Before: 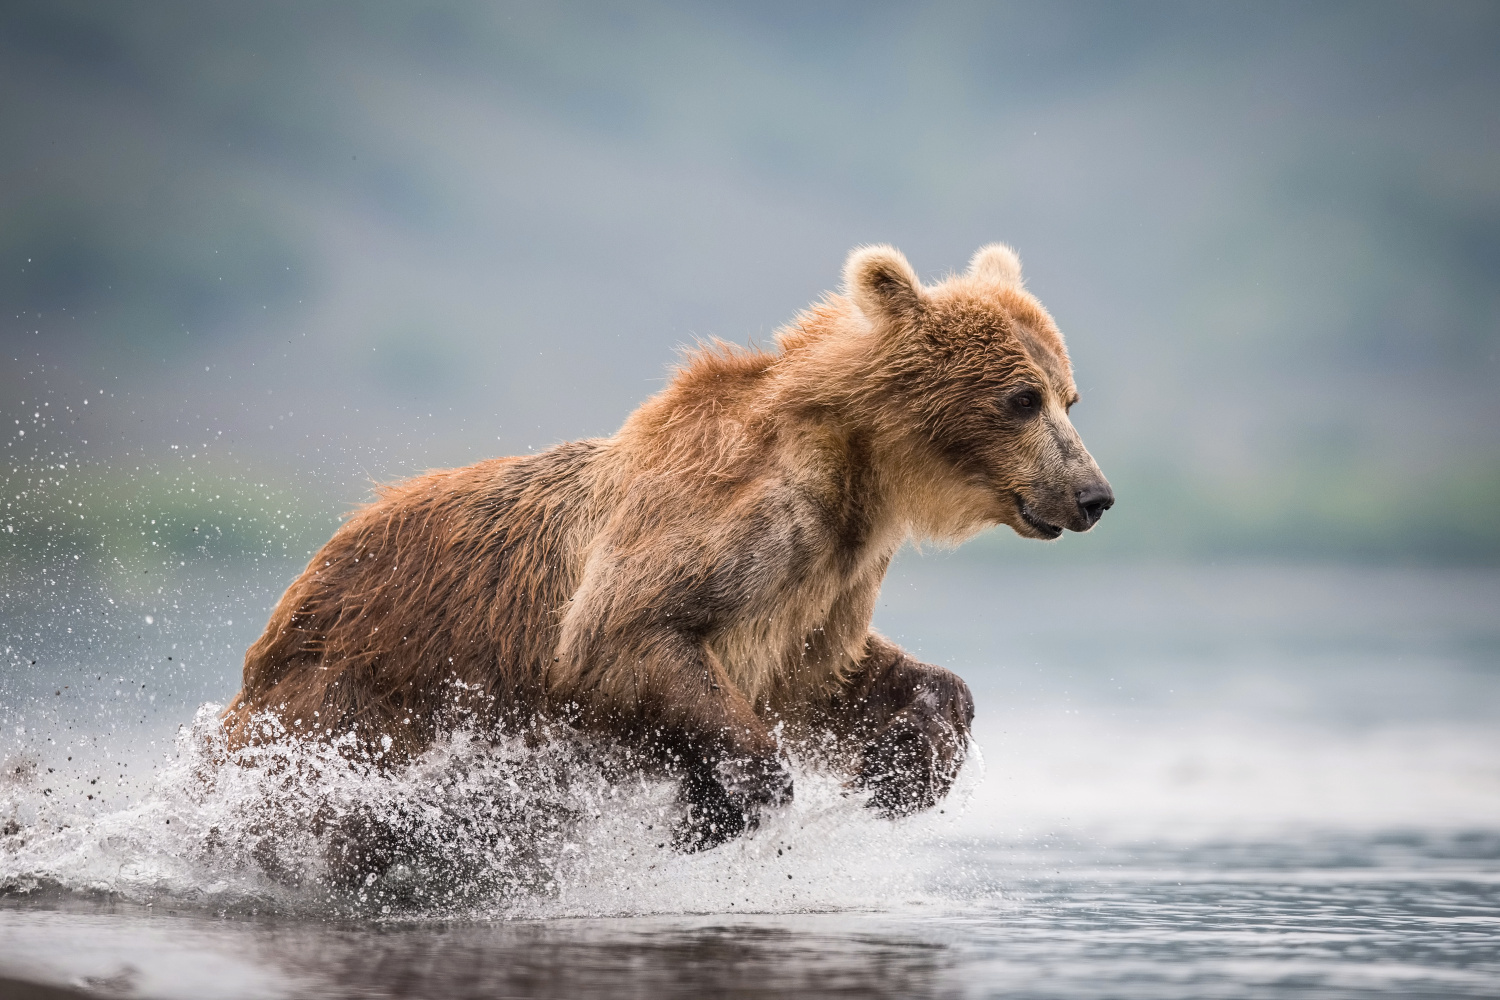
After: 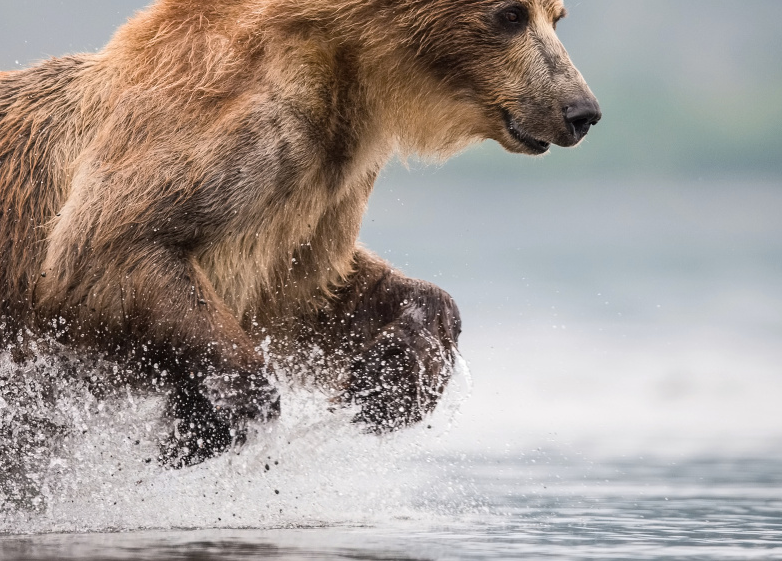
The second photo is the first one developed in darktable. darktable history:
crop: left 34.22%, top 38.595%, right 13.588%, bottom 5.215%
